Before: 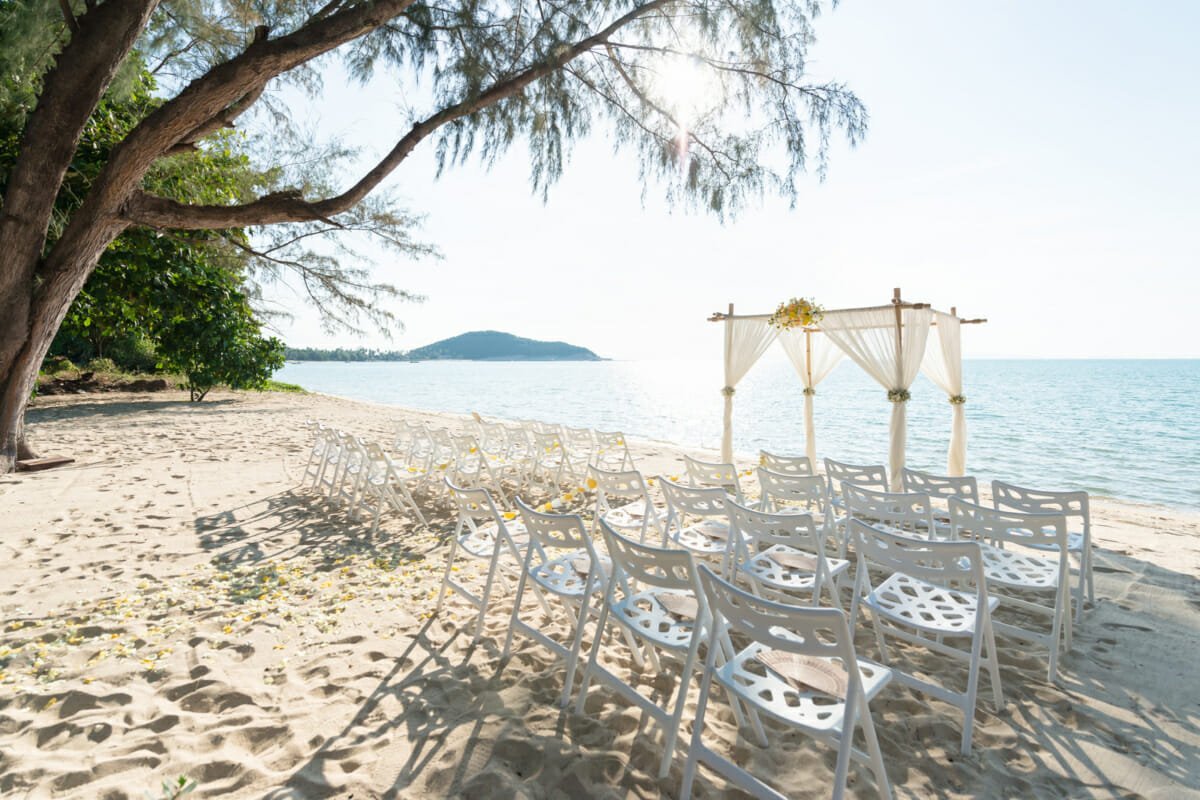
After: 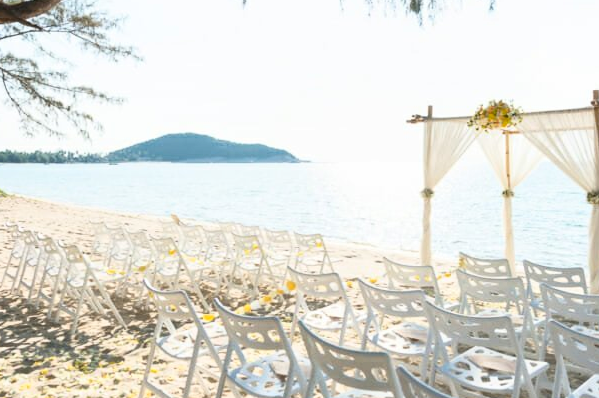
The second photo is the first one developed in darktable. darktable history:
crop: left 25.136%, top 24.846%, right 24.915%, bottom 25.364%
shadows and highlights: shadows 37.06, highlights -27.55, shadows color adjustment 97.68%, soften with gaussian
base curve: curves: ch0 [(0, 0) (0.666, 0.806) (1, 1)]
